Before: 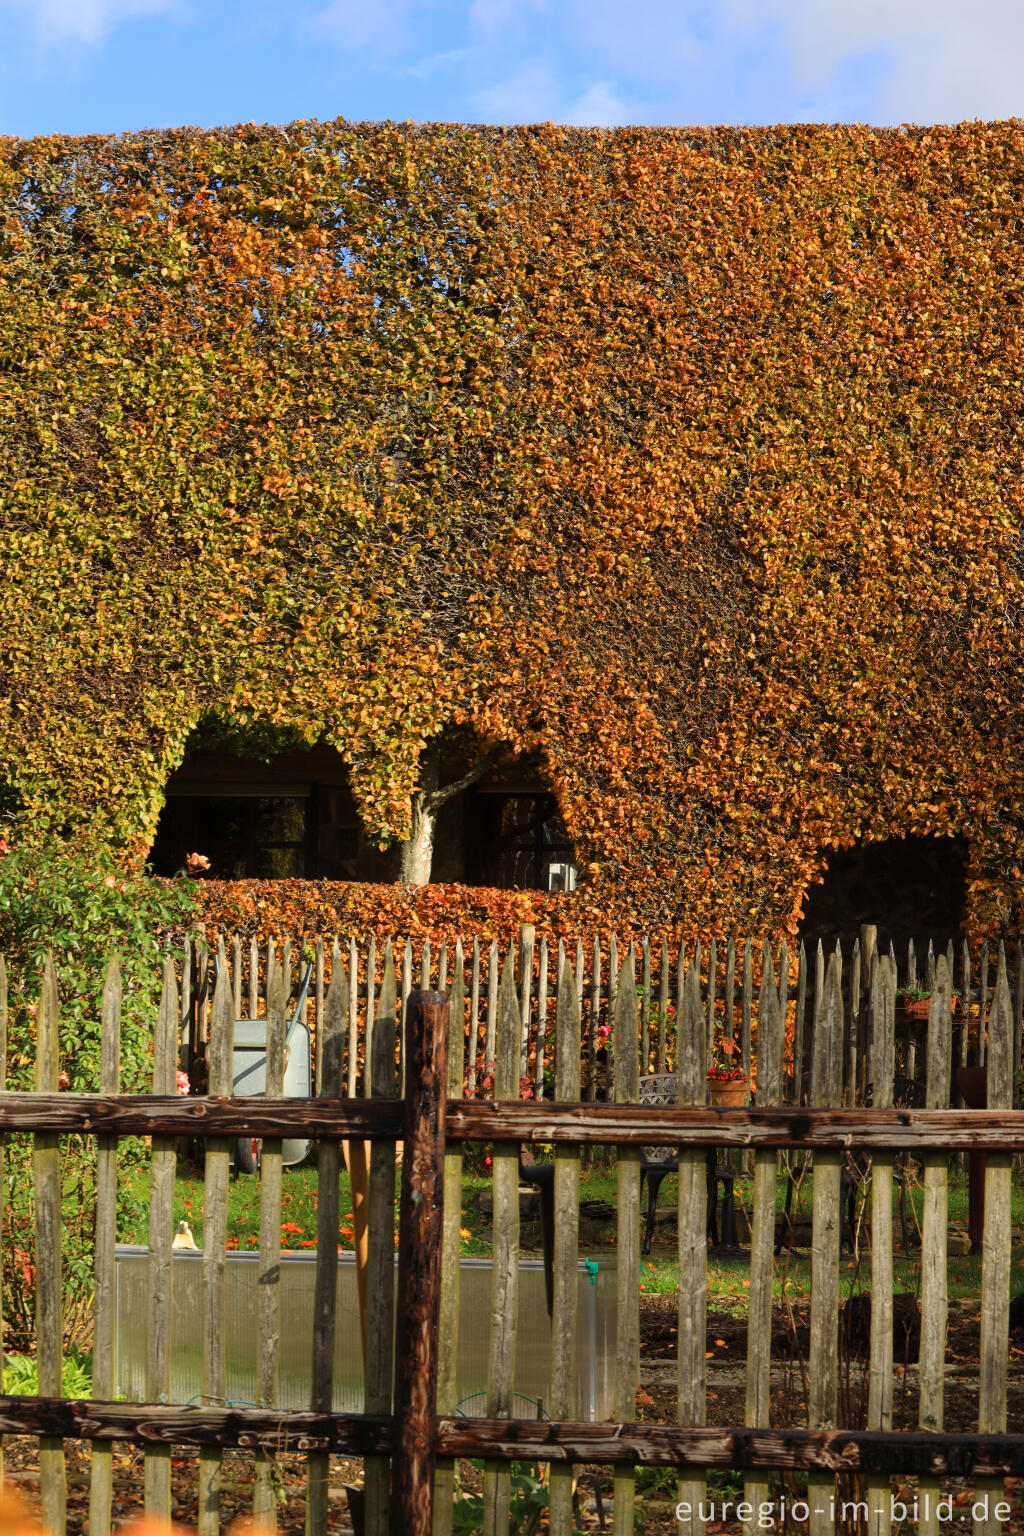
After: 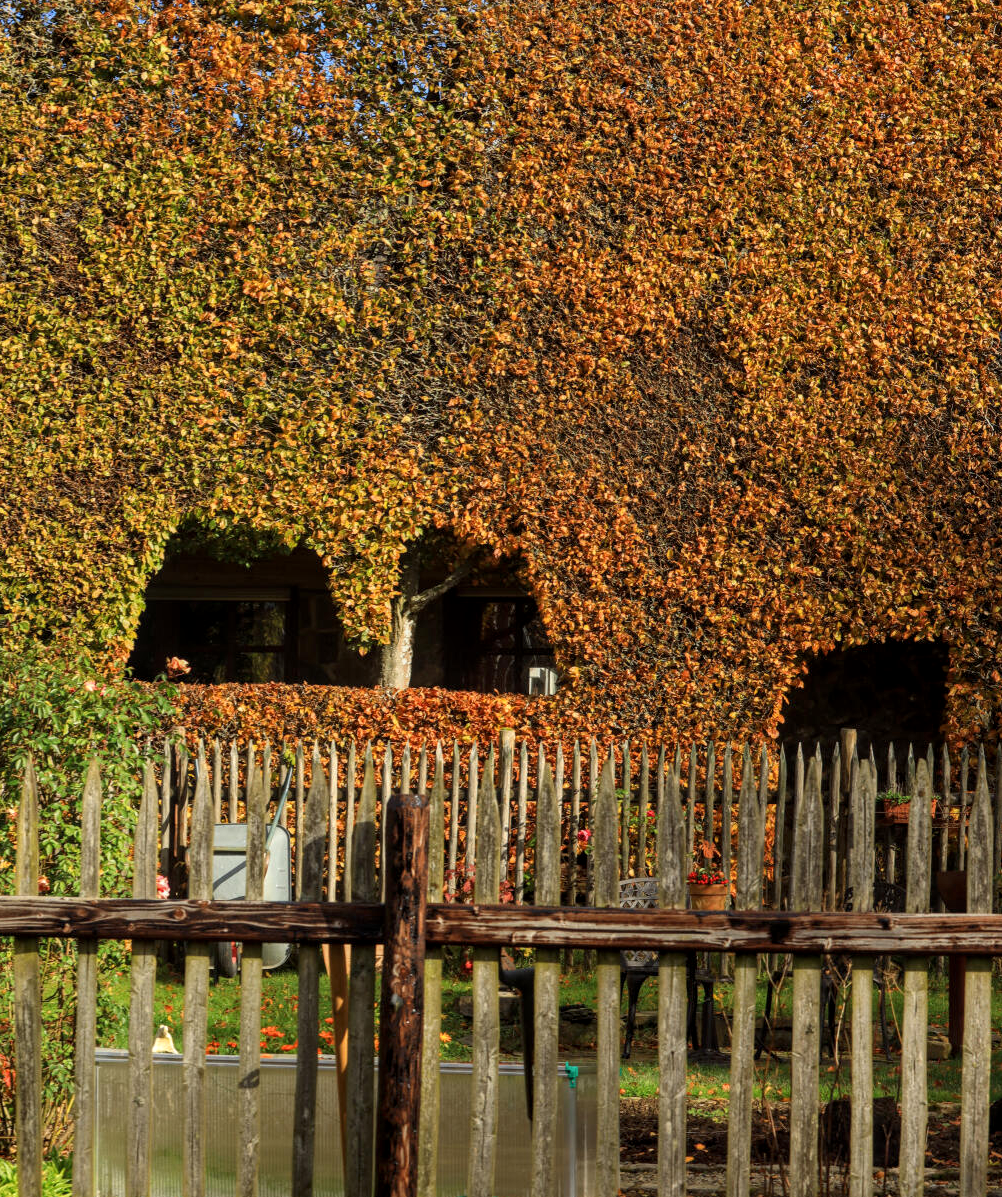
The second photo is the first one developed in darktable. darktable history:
local contrast: on, module defaults
color correction: highlights b* 0.001
crop and rotate: left 1.955%, top 12.819%, right 0.19%, bottom 9.23%
